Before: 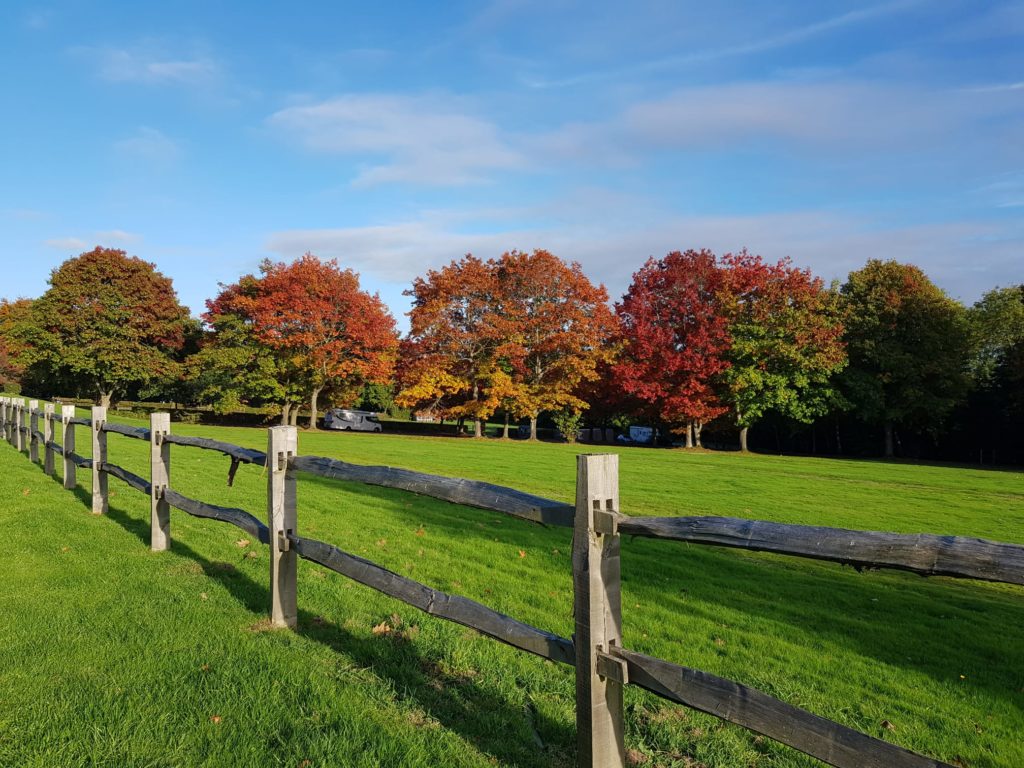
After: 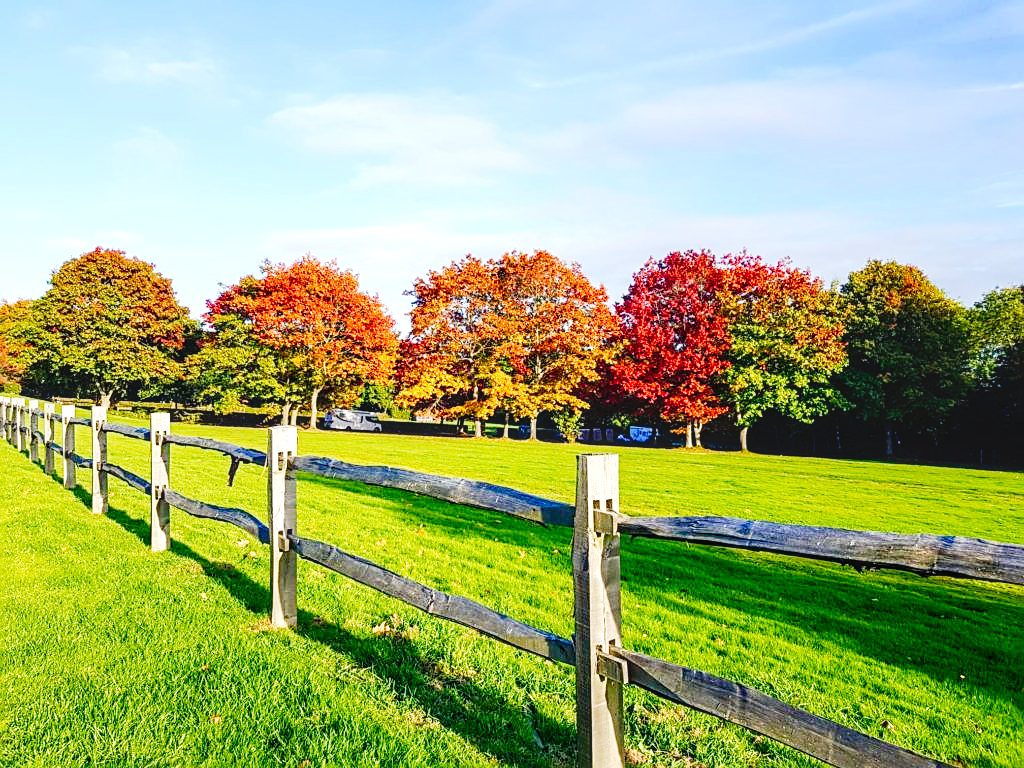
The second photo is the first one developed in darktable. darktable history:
tone curve: curves: ch0 [(0, 0.039) (0.113, 0.081) (0.204, 0.204) (0.498, 0.608) (0.709, 0.819) (0.984, 0.961)]; ch1 [(0, 0) (0.172, 0.123) (0.317, 0.272) (0.414, 0.382) (0.476, 0.479) (0.505, 0.501) (0.528, 0.54) (0.618, 0.647) (0.709, 0.764) (1, 1)]; ch2 [(0, 0) (0.411, 0.424) (0.492, 0.502) (0.521, 0.513) (0.537, 0.57) (0.686, 0.638) (1, 1)], preserve colors none
sharpen: on, module defaults
tone equalizer: smoothing diameter 24.92%, edges refinement/feathering 8.77, preserve details guided filter
color balance rgb: shadows lift › luminance -21.391%, shadows lift › chroma 6.623%, shadows lift › hue 268.15°, perceptual saturation grading › global saturation 20%, perceptual saturation grading › highlights -13.96%, perceptual saturation grading › shadows 50.161%, perceptual brilliance grading › global brilliance 2.54%, perceptual brilliance grading › highlights -3.222%, perceptual brilliance grading › shadows 3.579%, global vibrance 20.613%
exposure: black level correction 0, exposure 1.098 EV, compensate highlight preservation false
local contrast: detail 130%
